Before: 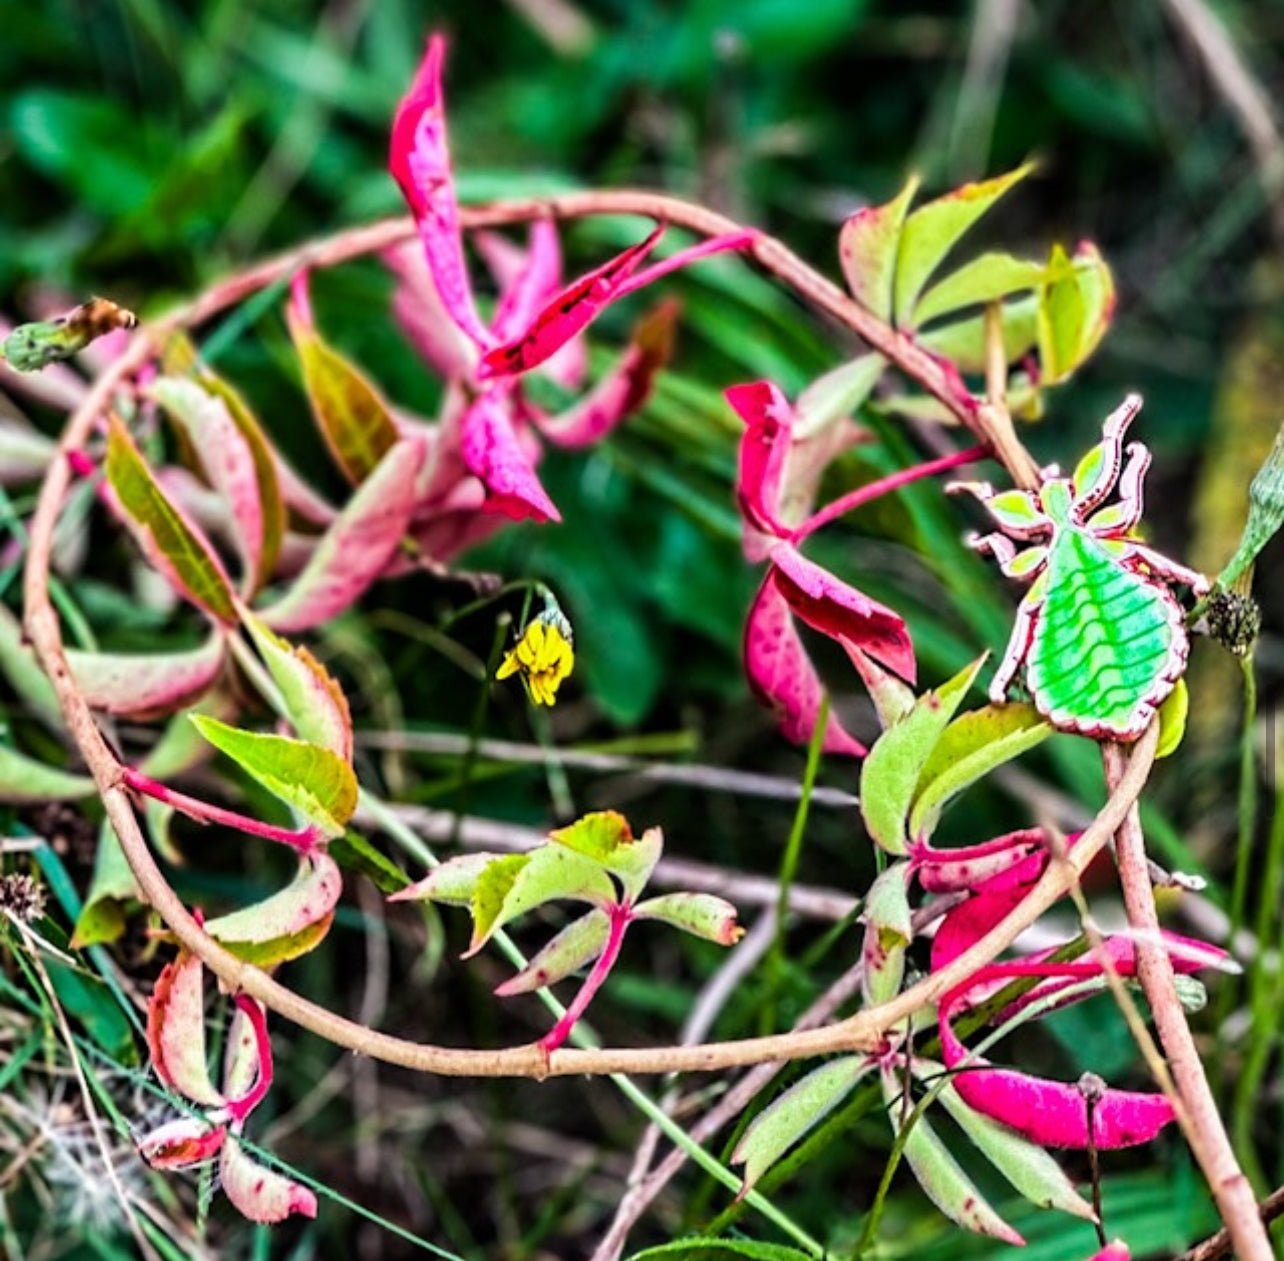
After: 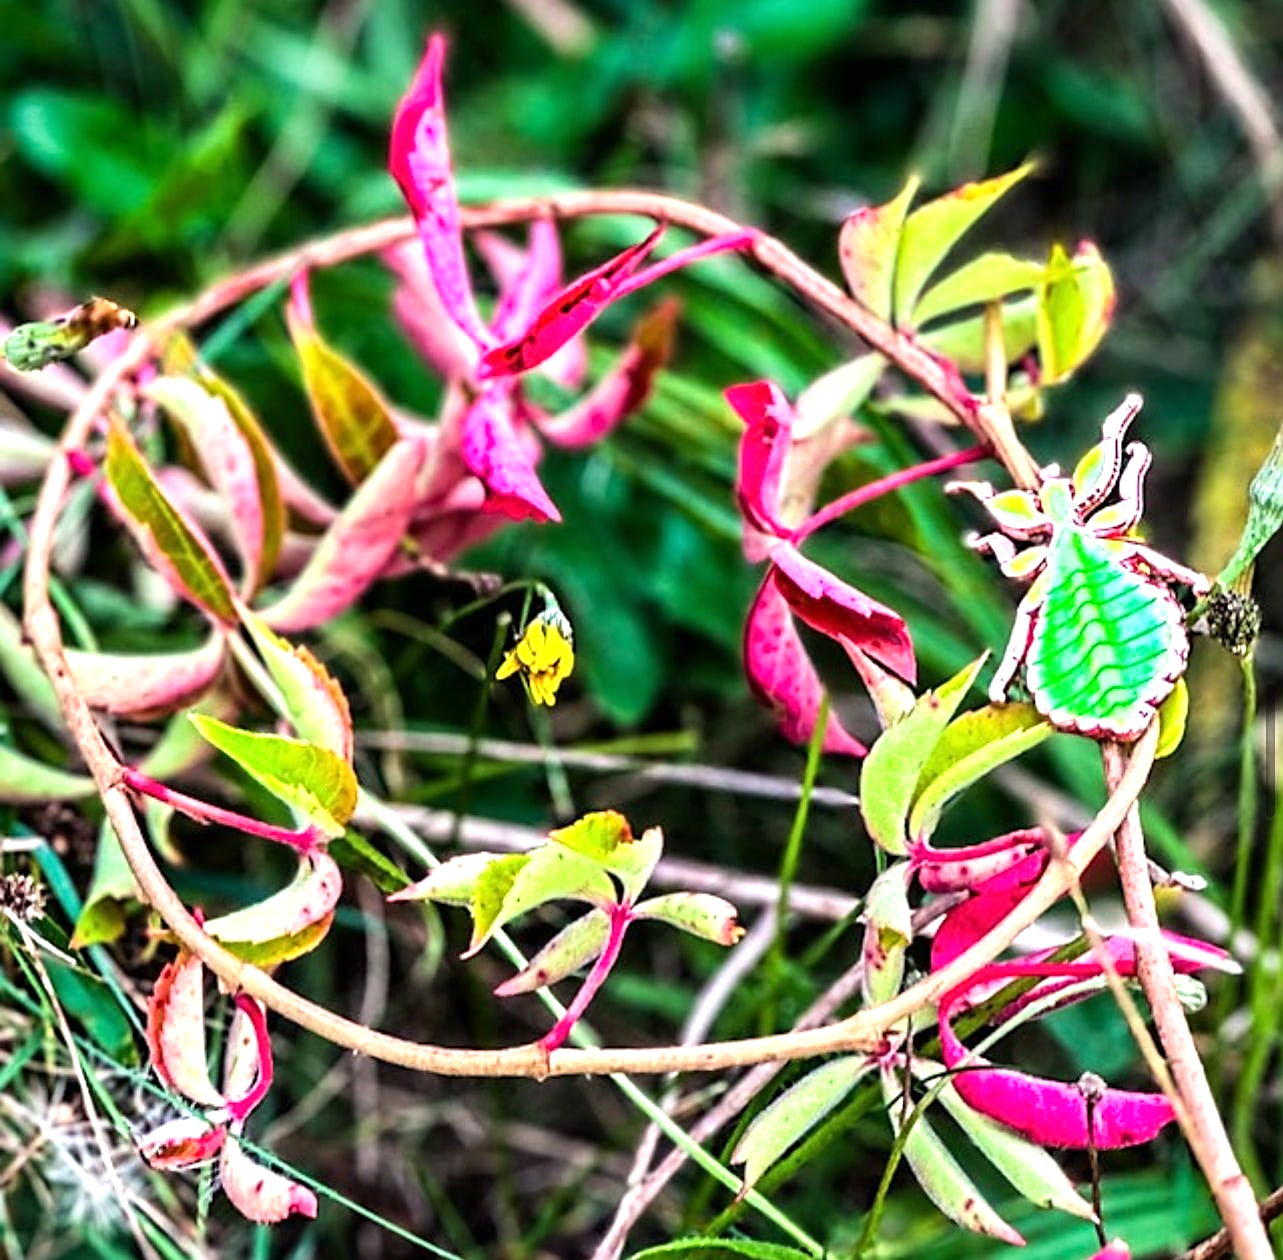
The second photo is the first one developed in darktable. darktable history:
exposure: exposure 0.565 EV, compensate exposure bias true, compensate highlight preservation false
sharpen: on, module defaults
